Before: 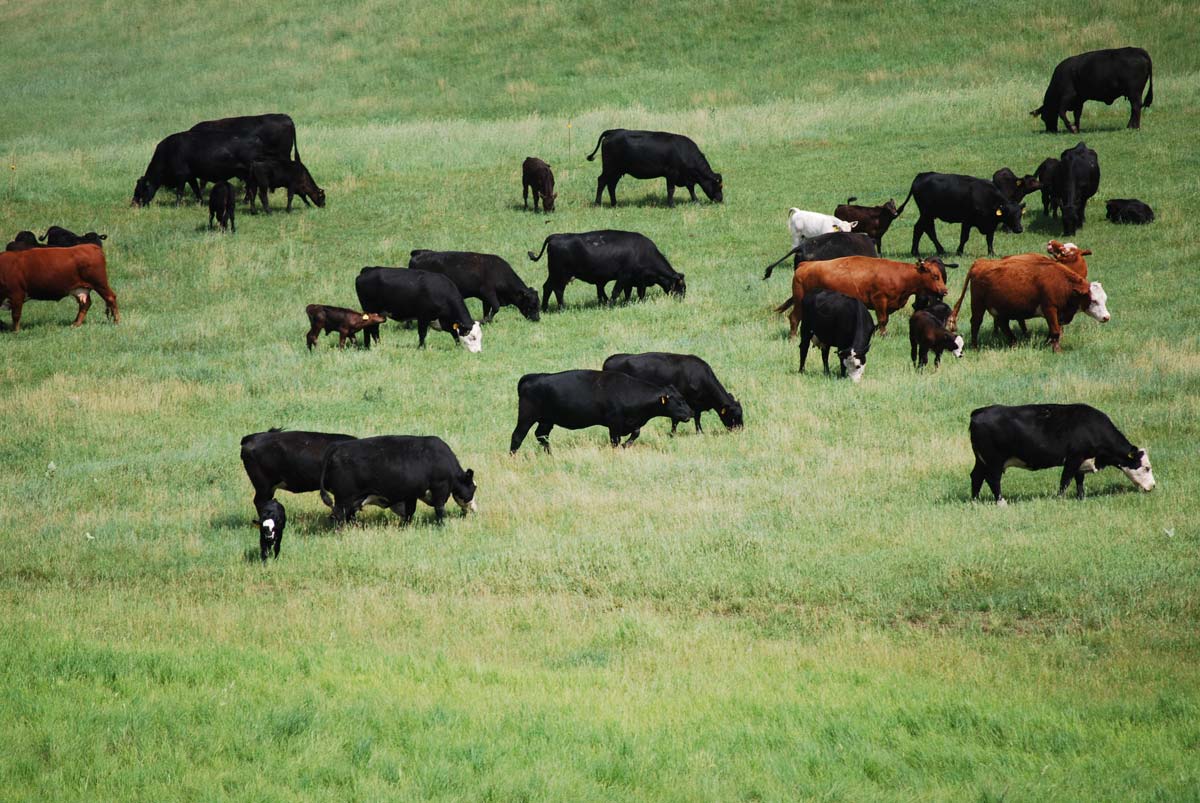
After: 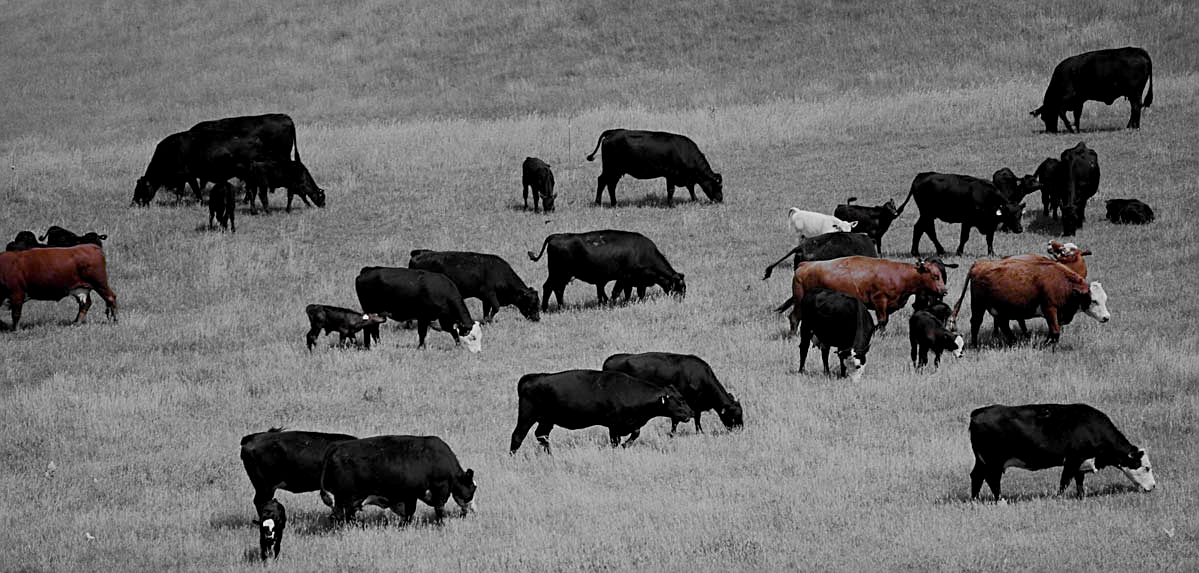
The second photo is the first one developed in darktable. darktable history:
white balance: red 0.766, blue 1.537
color zones: curves: ch0 [(0, 0.447) (0.184, 0.543) (0.323, 0.476) (0.429, 0.445) (0.571, 0.443) (0.714, 0.451) (0.857, 0.452) (1, 0.447)]; ch1 [(0, 0.464) (0.176, 0.46) (0.287, 0.177) (0.429, 0.002) (0.571, 0) (0.714, 0) (0.857, 0) (1, 0.464)], mix 20%
sharpen: on, module defaults
exposure: black level correction 0.006, exposure -0.226 EV, compensate highlight preservation false
crop: bottom 28.576%
shadows and highlights: shadows 60, highlights -60.23, soften with gaussian
